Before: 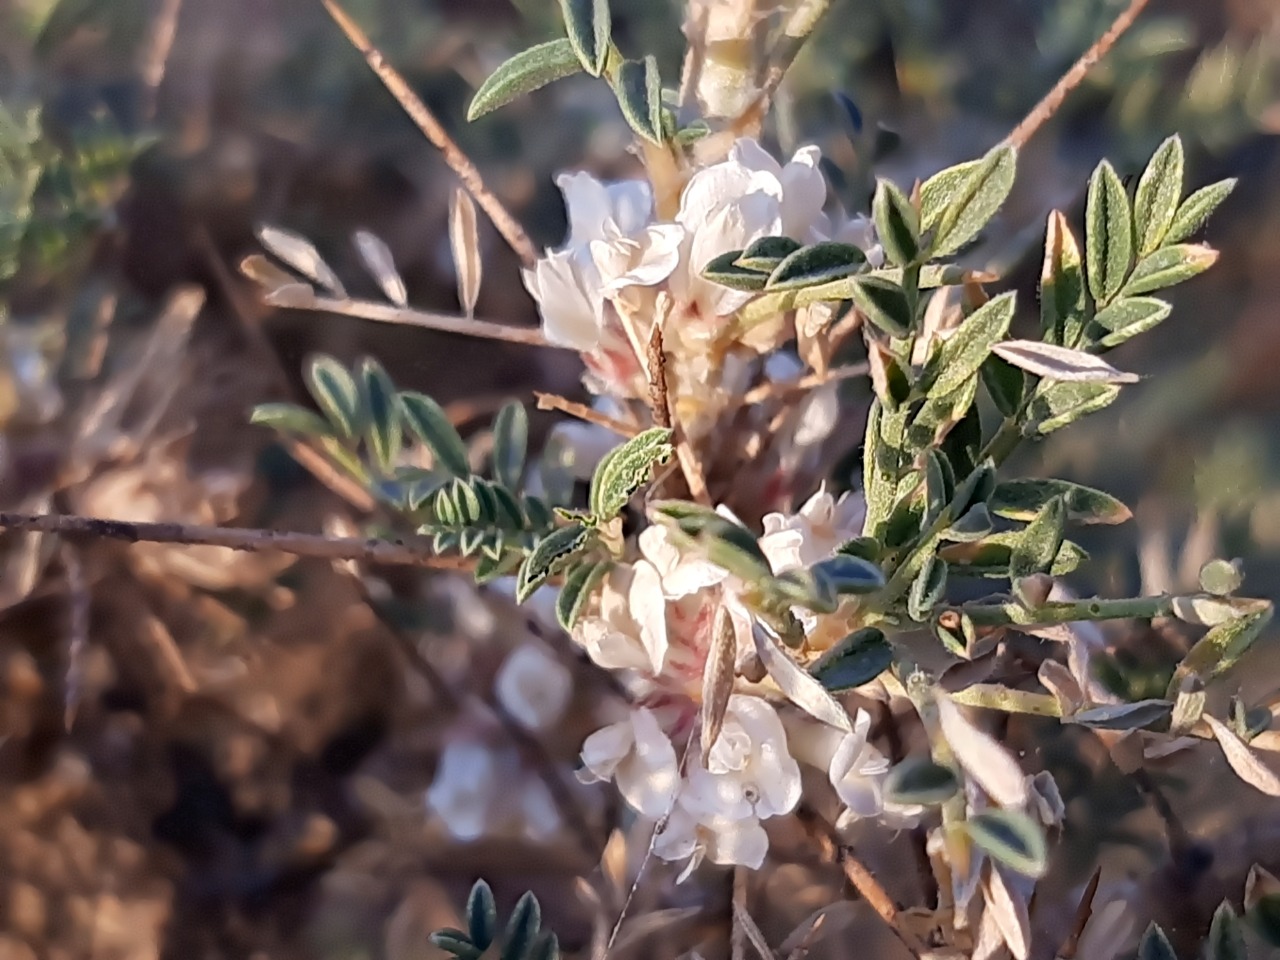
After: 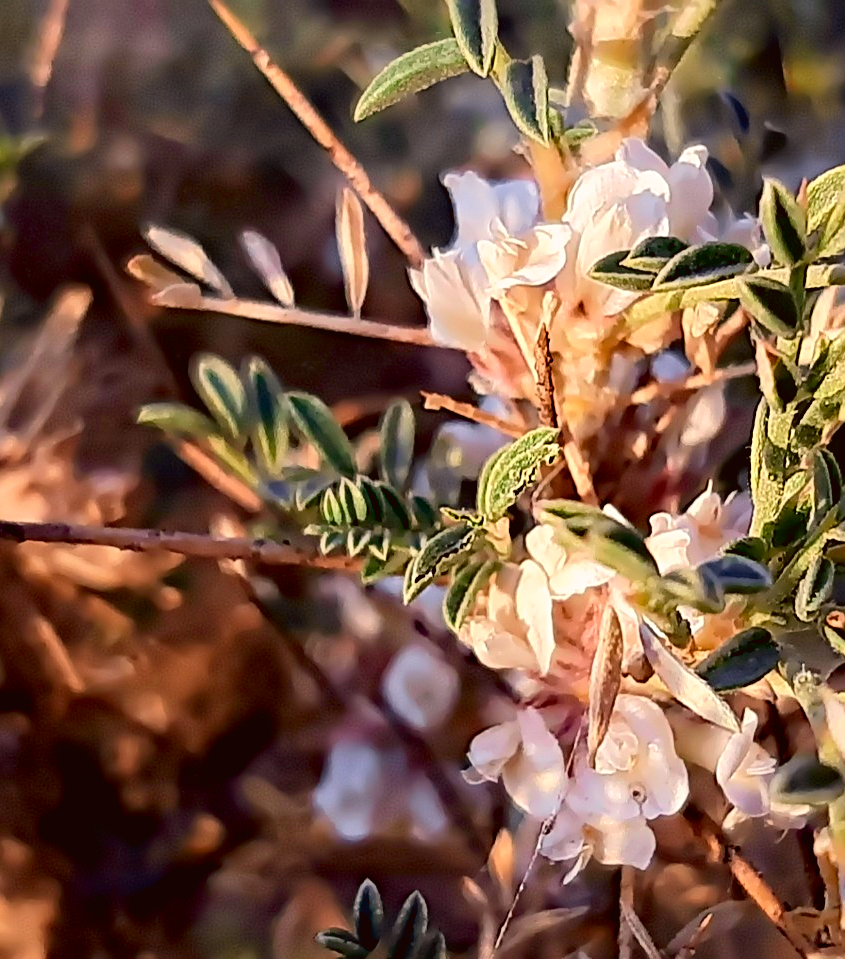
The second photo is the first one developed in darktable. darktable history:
color correction: highlights a* 6.16, highlights b* 7.46, shadows a* 5.75, shadows b* 7.05, saturation 0.916
crop and rotate: left 8.887%, right 25.05%
color balance rgb: shadows lift › luminance -10.095%, shadows lift › chroma 0.821%, shadows lift › hue 112.96°, power › hue 73.32°, global offset › luminance -0.489%, perceptual saturation grading › global saturation 18.24%, global vibrance 20%
sharpen: on, module defaults
tone curve: curves: ch0 [(0, 0.018) (0.061, 0.041) (0.205, 0.191) (0.289, 0.292) (0.39, 0.424) (0.493, 0.551) (0.666, 0.743) (0.795, 0.841) (1, 0.998)]; ch1 [(0, 0) (0.385, 0.343) (0.439, 0.415) (0.494, 0.498) (0.501, 0.501) (0.51, 0.496) (0.548, 0.554) (0.586, 0.61) (0.684, 0.658) (0.783, 0.804) (1, 1)]; ch2 [(0, 0) (0.304, 0.31) (0.403, 0.399) (0.441, 0.428) (0.47, 0.469) (0.498, 0.496) (0.524, 0.538) (0.566, 0.588) (0.648, 0.665) (0.697, 0.699) (1, 1)], color space Lab, independent channels, preserve colors none
haze removal: compatibility mode true, adaptive false
